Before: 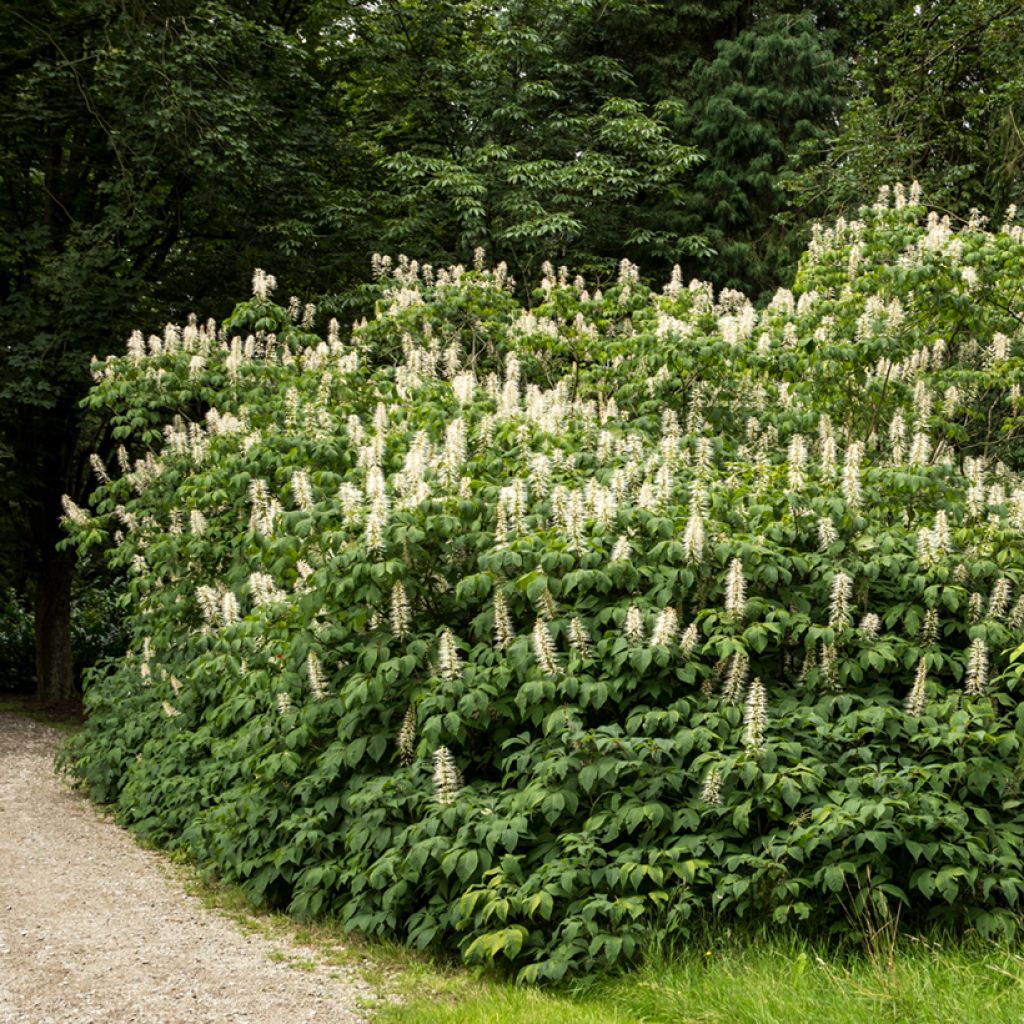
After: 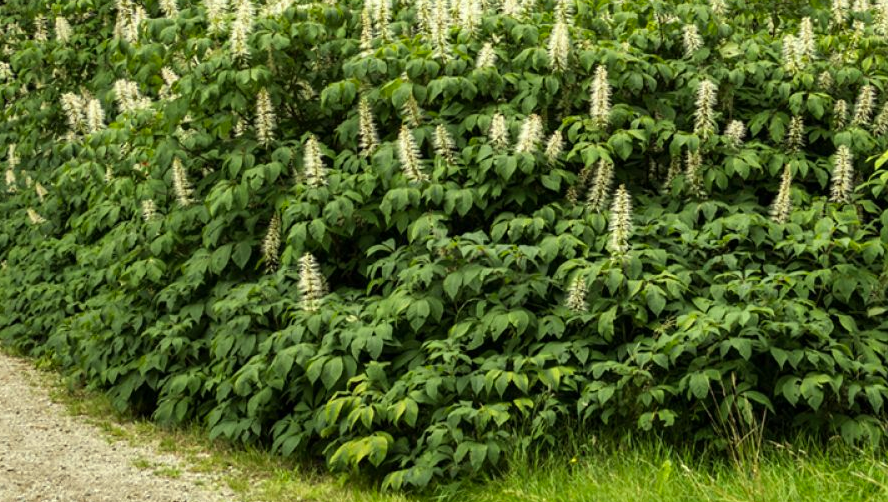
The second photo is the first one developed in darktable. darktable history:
crop and rotate: left 13.248%, top 48.237%, bottom 2.714%
shadows and highlights: highlights color adjustment 77.93%, soften with gaussian
levels: gray 50.82%
color correction: highlights a* -5.78, highlights b* 10.9
